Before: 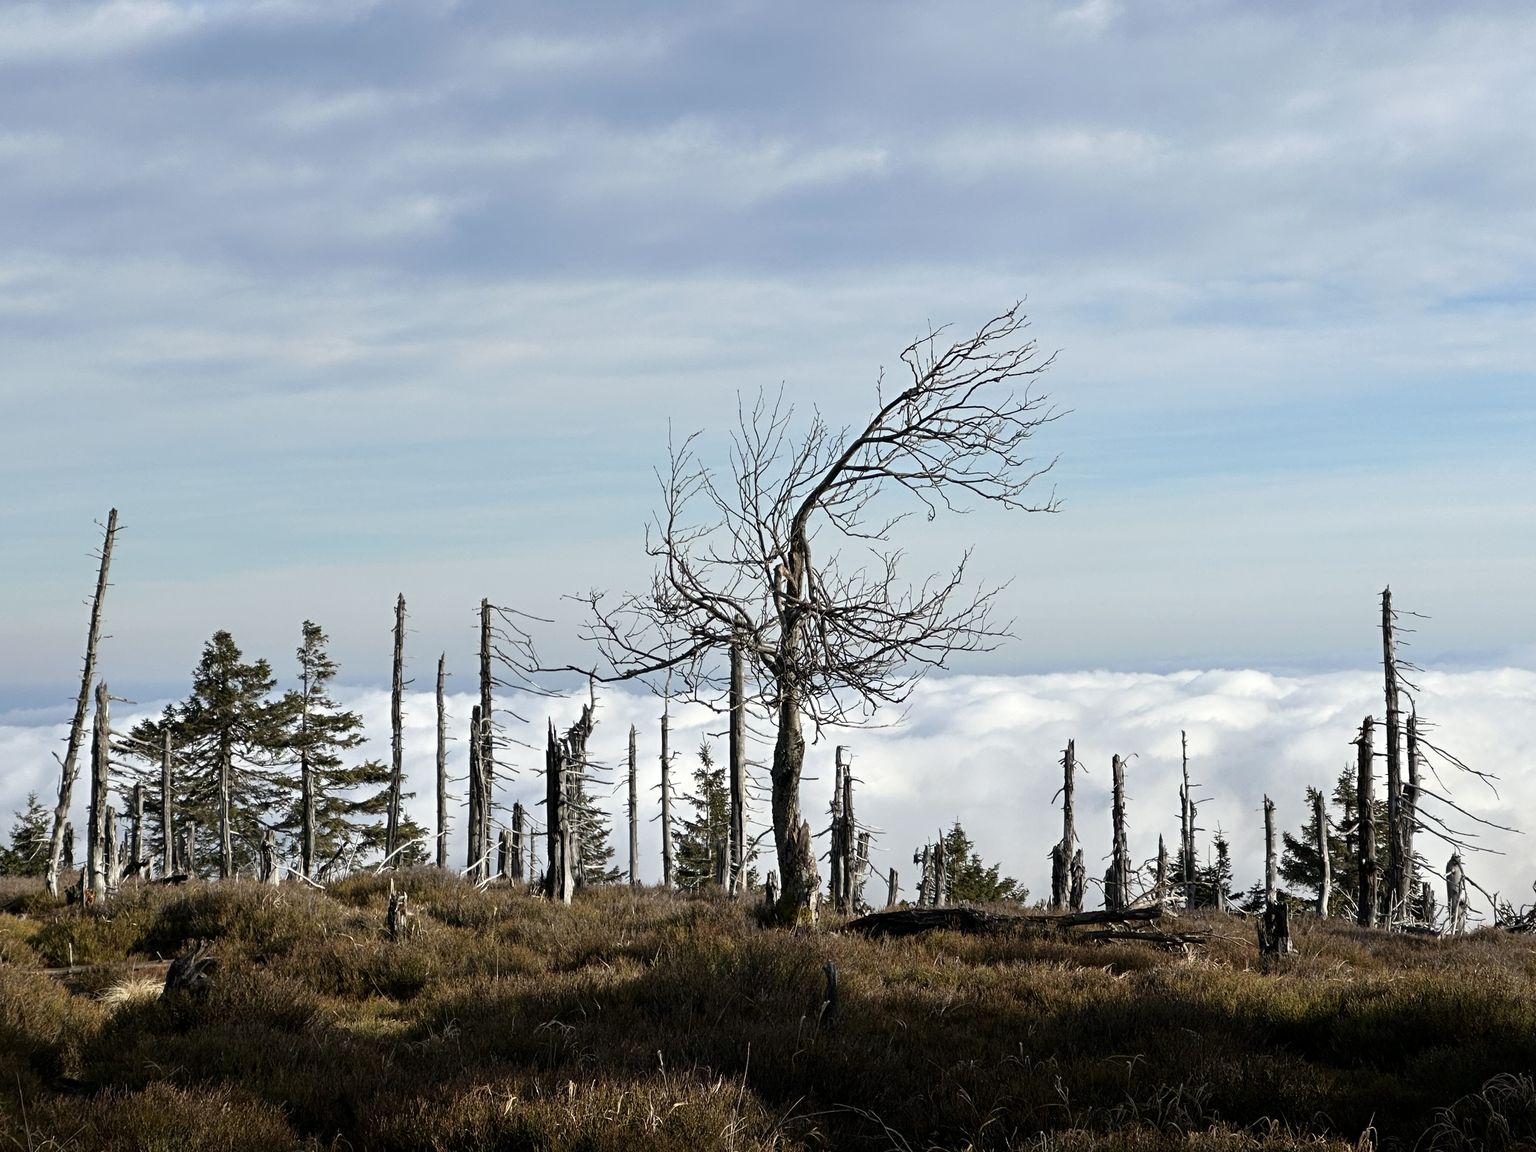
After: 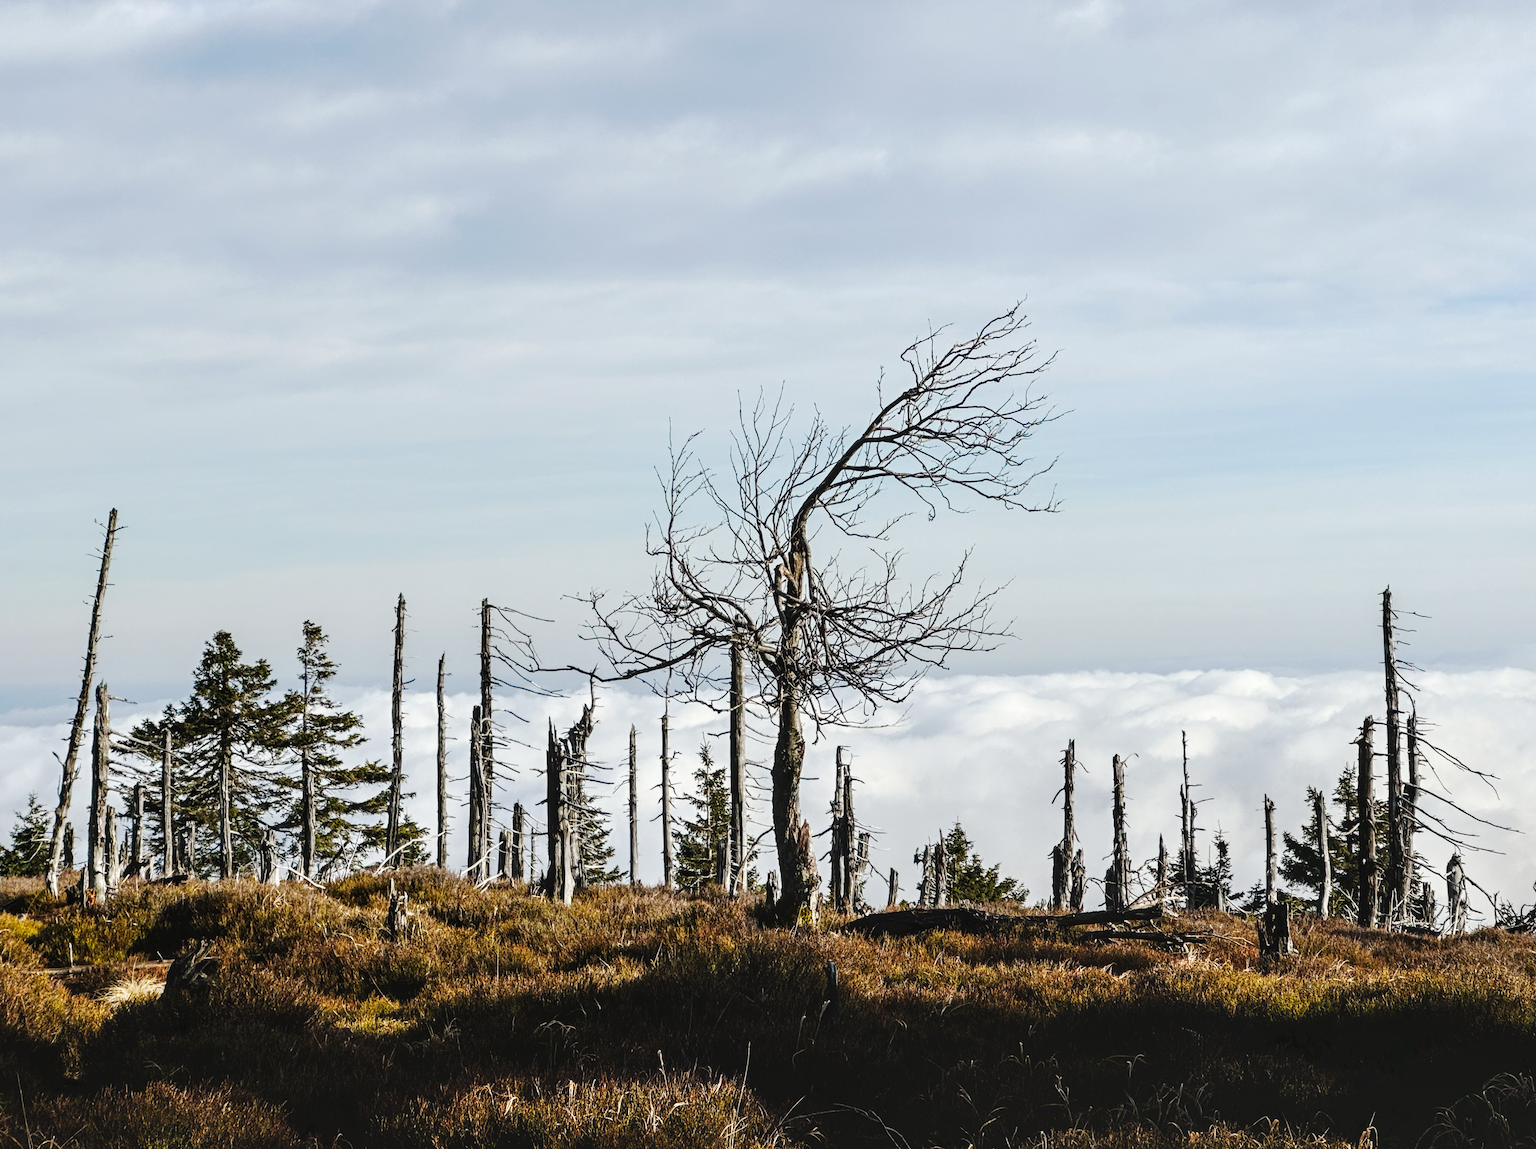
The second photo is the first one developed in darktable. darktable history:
local contrast: on, module defaults
crop: top 0.05%, bottom 0.098%
tone curve: curves: ch0 [(0, 0) (0.003, 0.017) (0.011, 0.017) (0.025, 0.017) (0.044, 0.019) (0.069, 0.03) (0.1, 0.046) (0.136, 0.066) (0.177, 0.104) (0.224, 0.151) (0.277, 0.231) (0.335, 0.321) (0.399, 0.454) (0.468, 0.567) (0.543, 0.674) (0.623, 0.763) (0.709, 0.82) (0.801, 0.872) (0.898, 0.934) (1, 1)], preserve colors none
